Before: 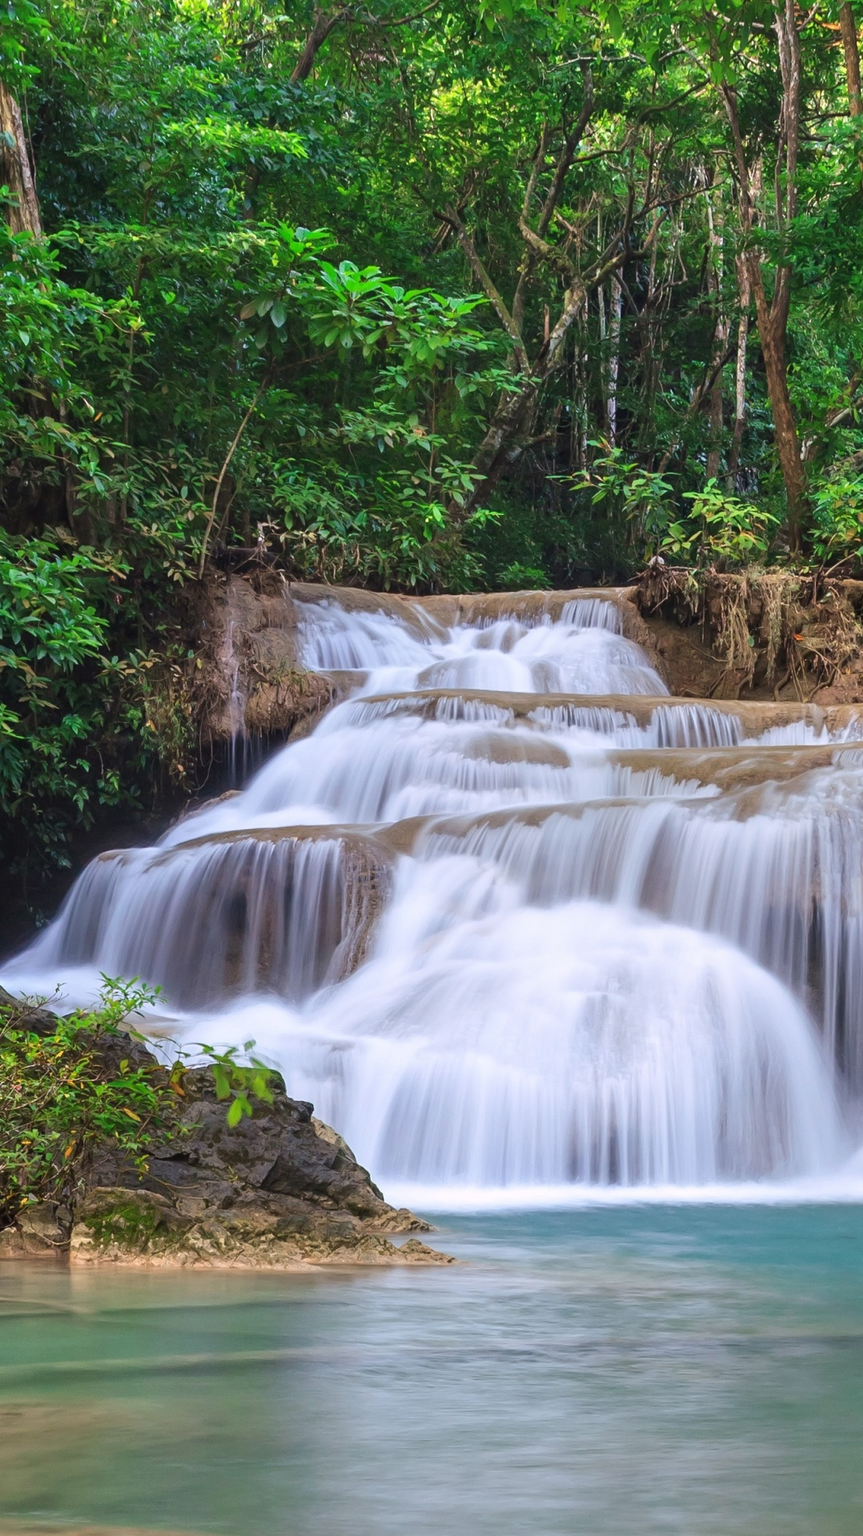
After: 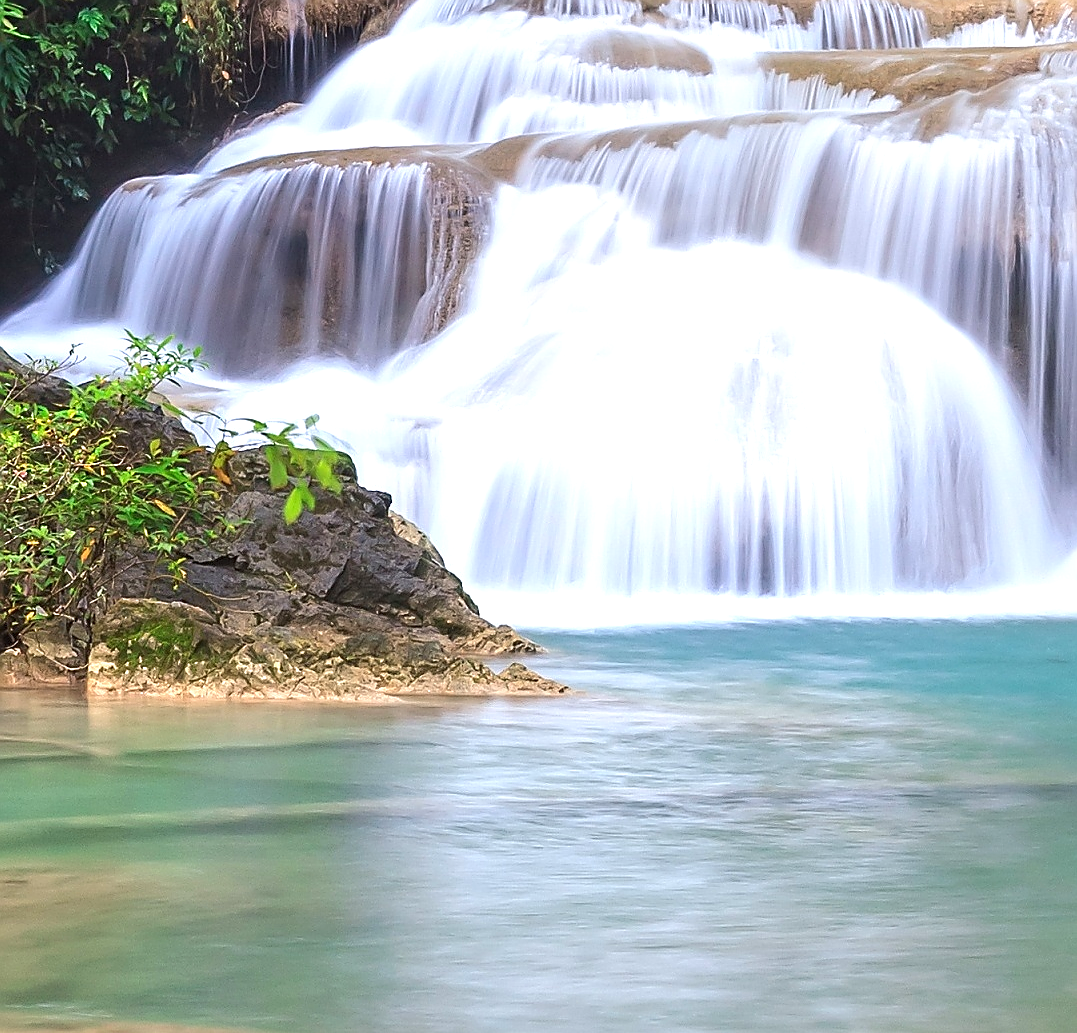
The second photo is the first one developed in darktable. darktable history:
crop and rotate: top 46.115%, right 0.06%
tone equalizer: edges refinement/feathering 500, mask exposure compensation -1.57 EV, preserve details no
exposure: black level correction 0, exposure 0.683 EV, compensate highlight preservation false
sharpen: radius 1.382, amount 1.259, threshold 0.81
